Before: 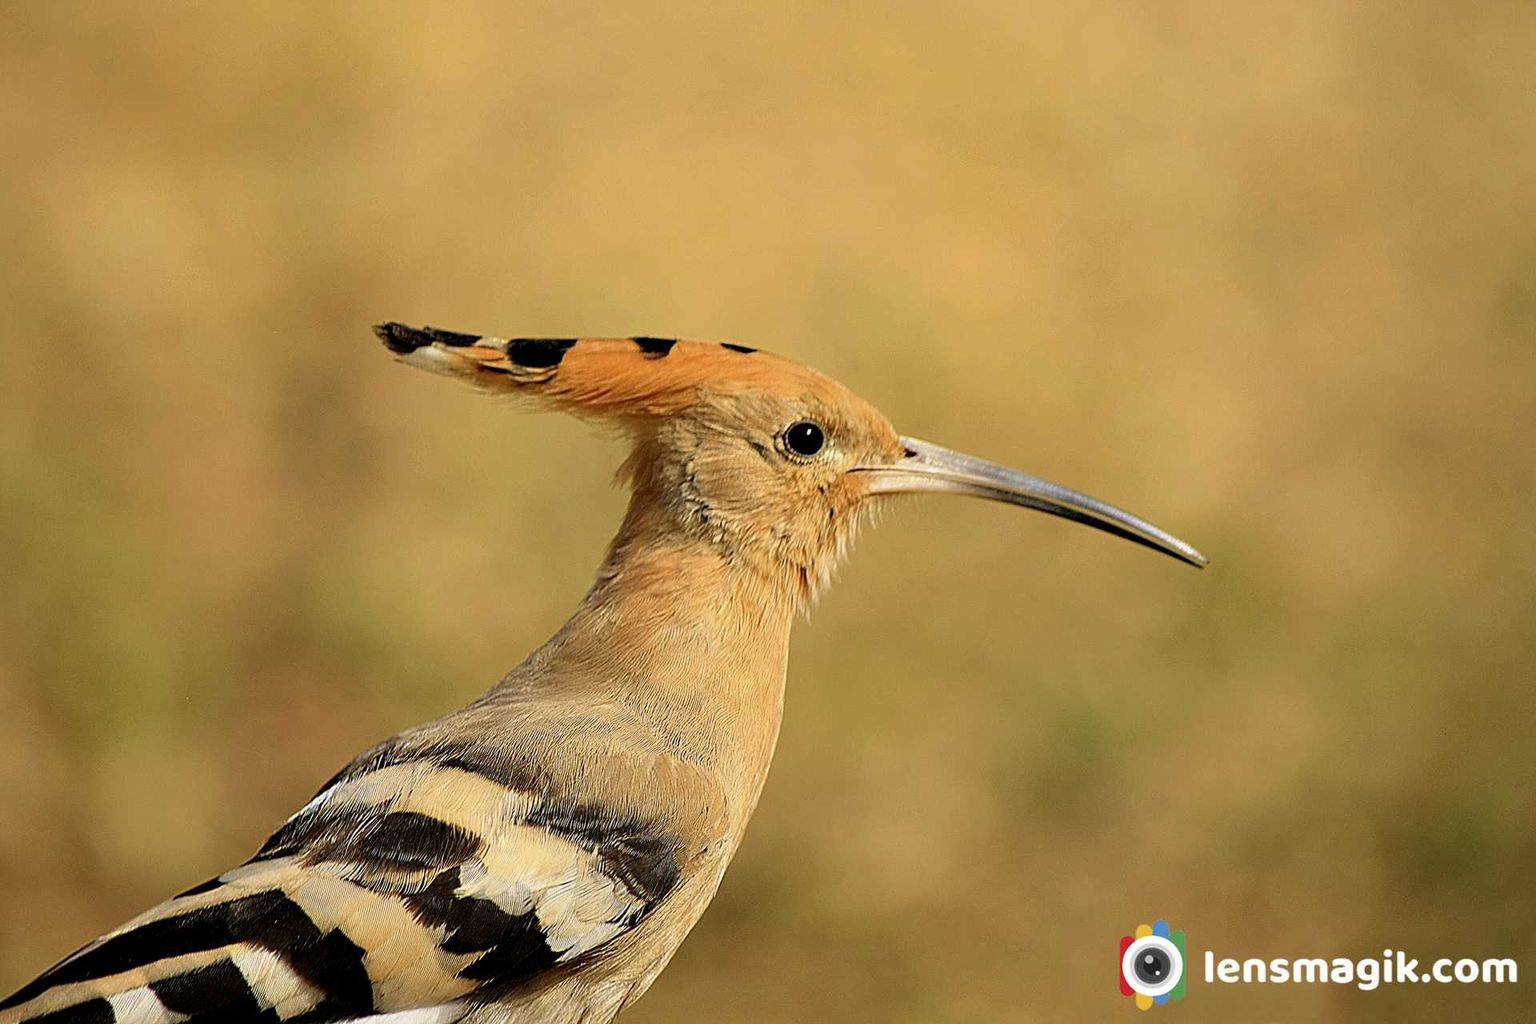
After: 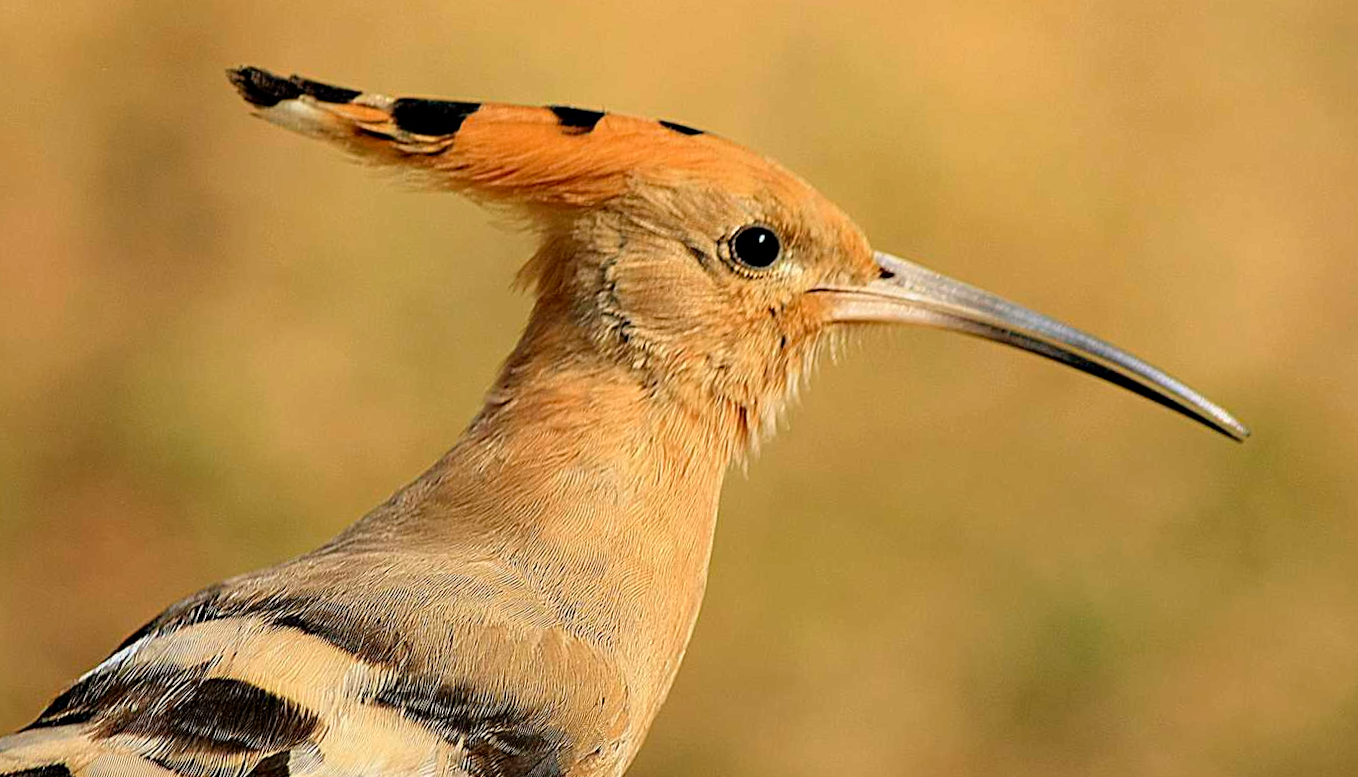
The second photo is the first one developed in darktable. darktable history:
crop and rotate: angle -3.86°, left 9.752%, top 21.244%, right 12.51%, bottom 12.05%
